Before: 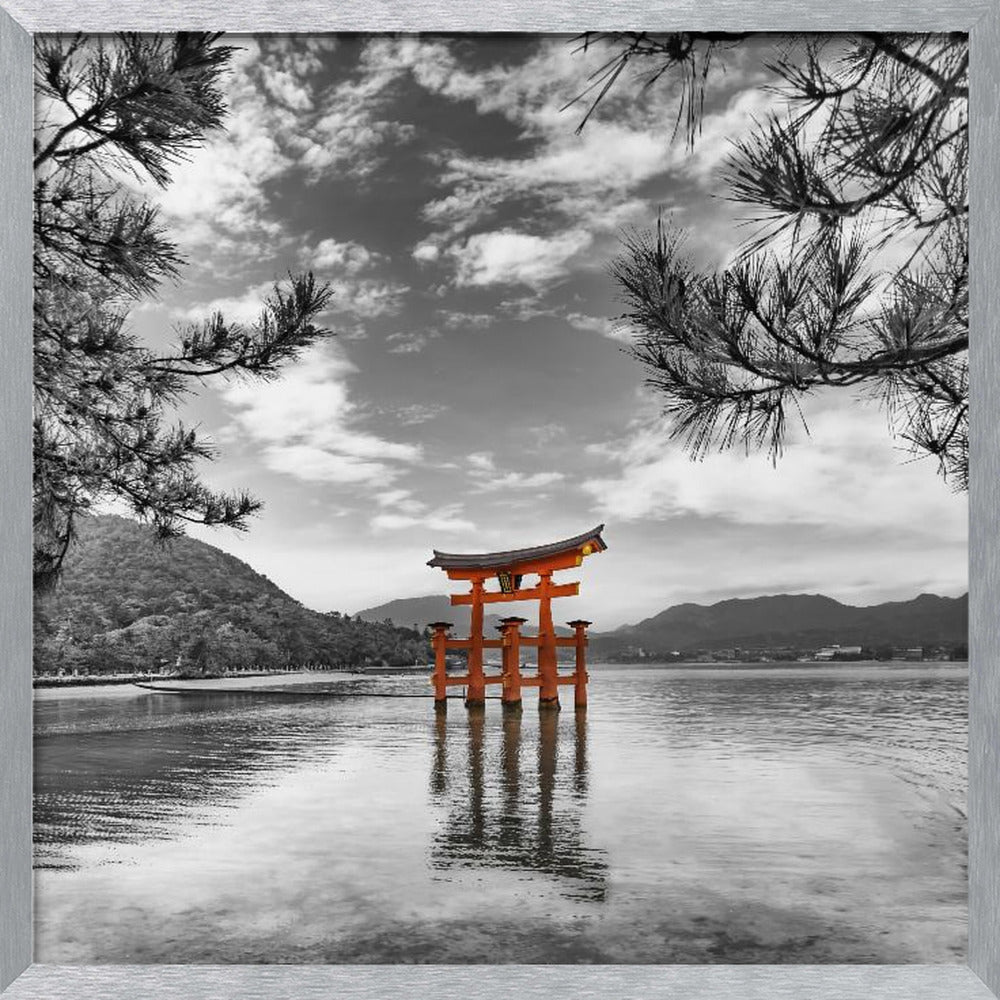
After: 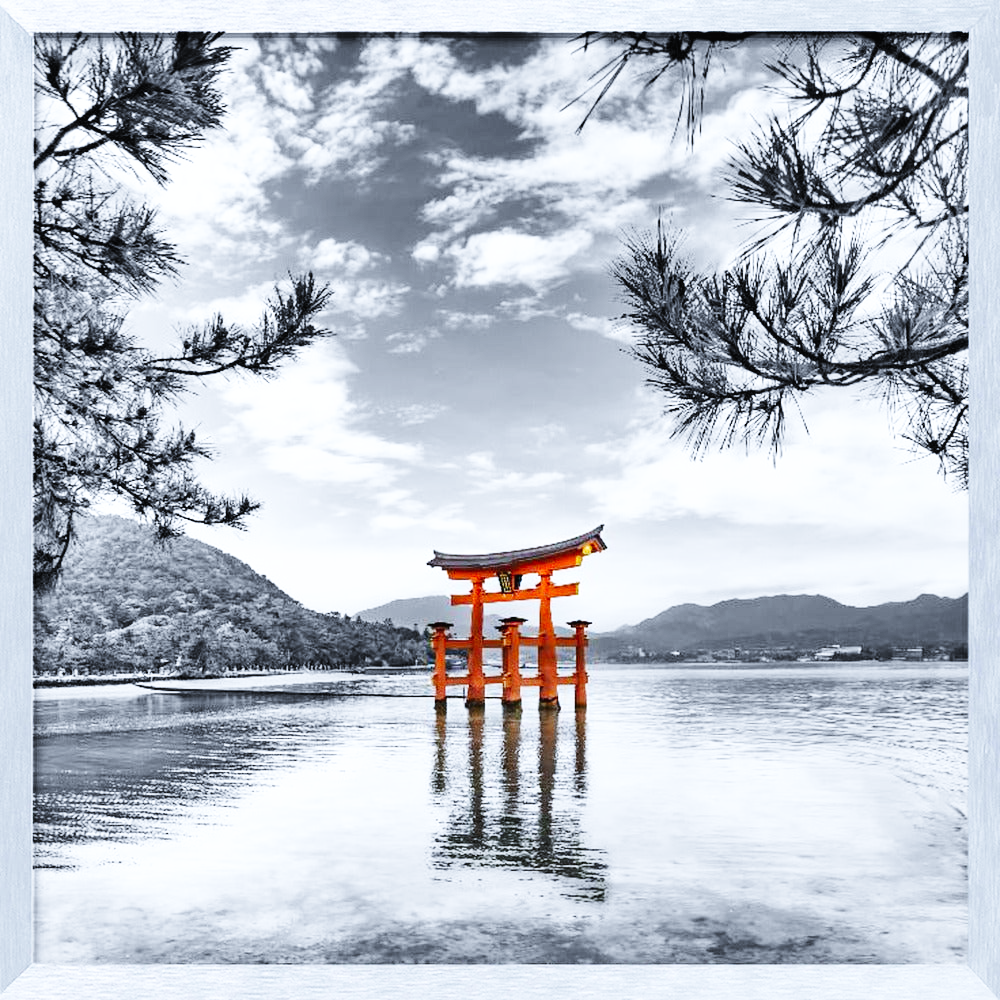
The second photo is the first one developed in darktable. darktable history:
base curve: curves: ch0 [(0, 0.003) (0.001, 0.002) (0.006, 0.004) (0.02, 0.022) (0.048, 0.086) (0.094, 0.234) (0.162, 0.431) (0.258, 0.629) (0.385, 0.8) (0.548, 0.918) (0.751, 0.988) (1, 1)], preserve colors none
white balance: red 0.931, blue 1.11
